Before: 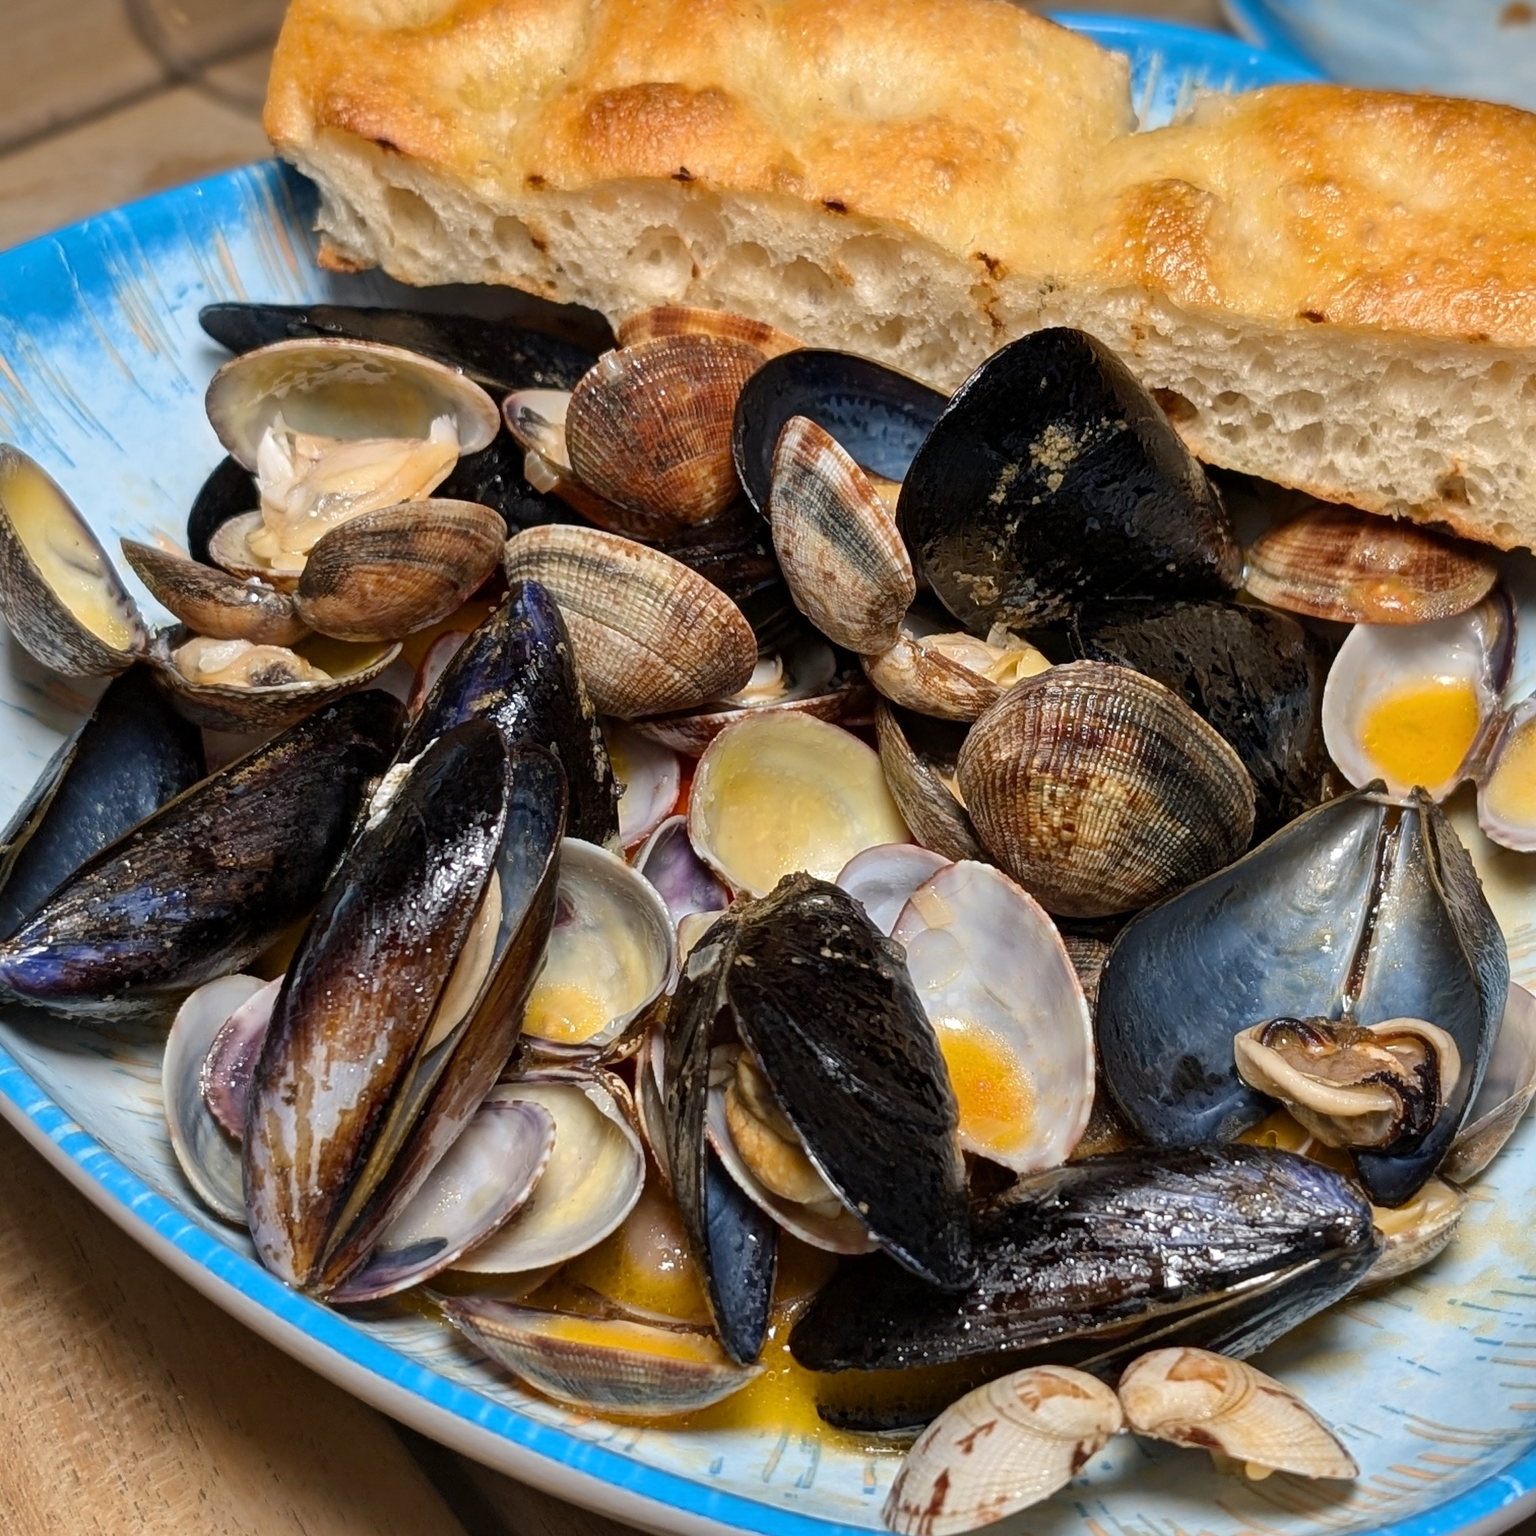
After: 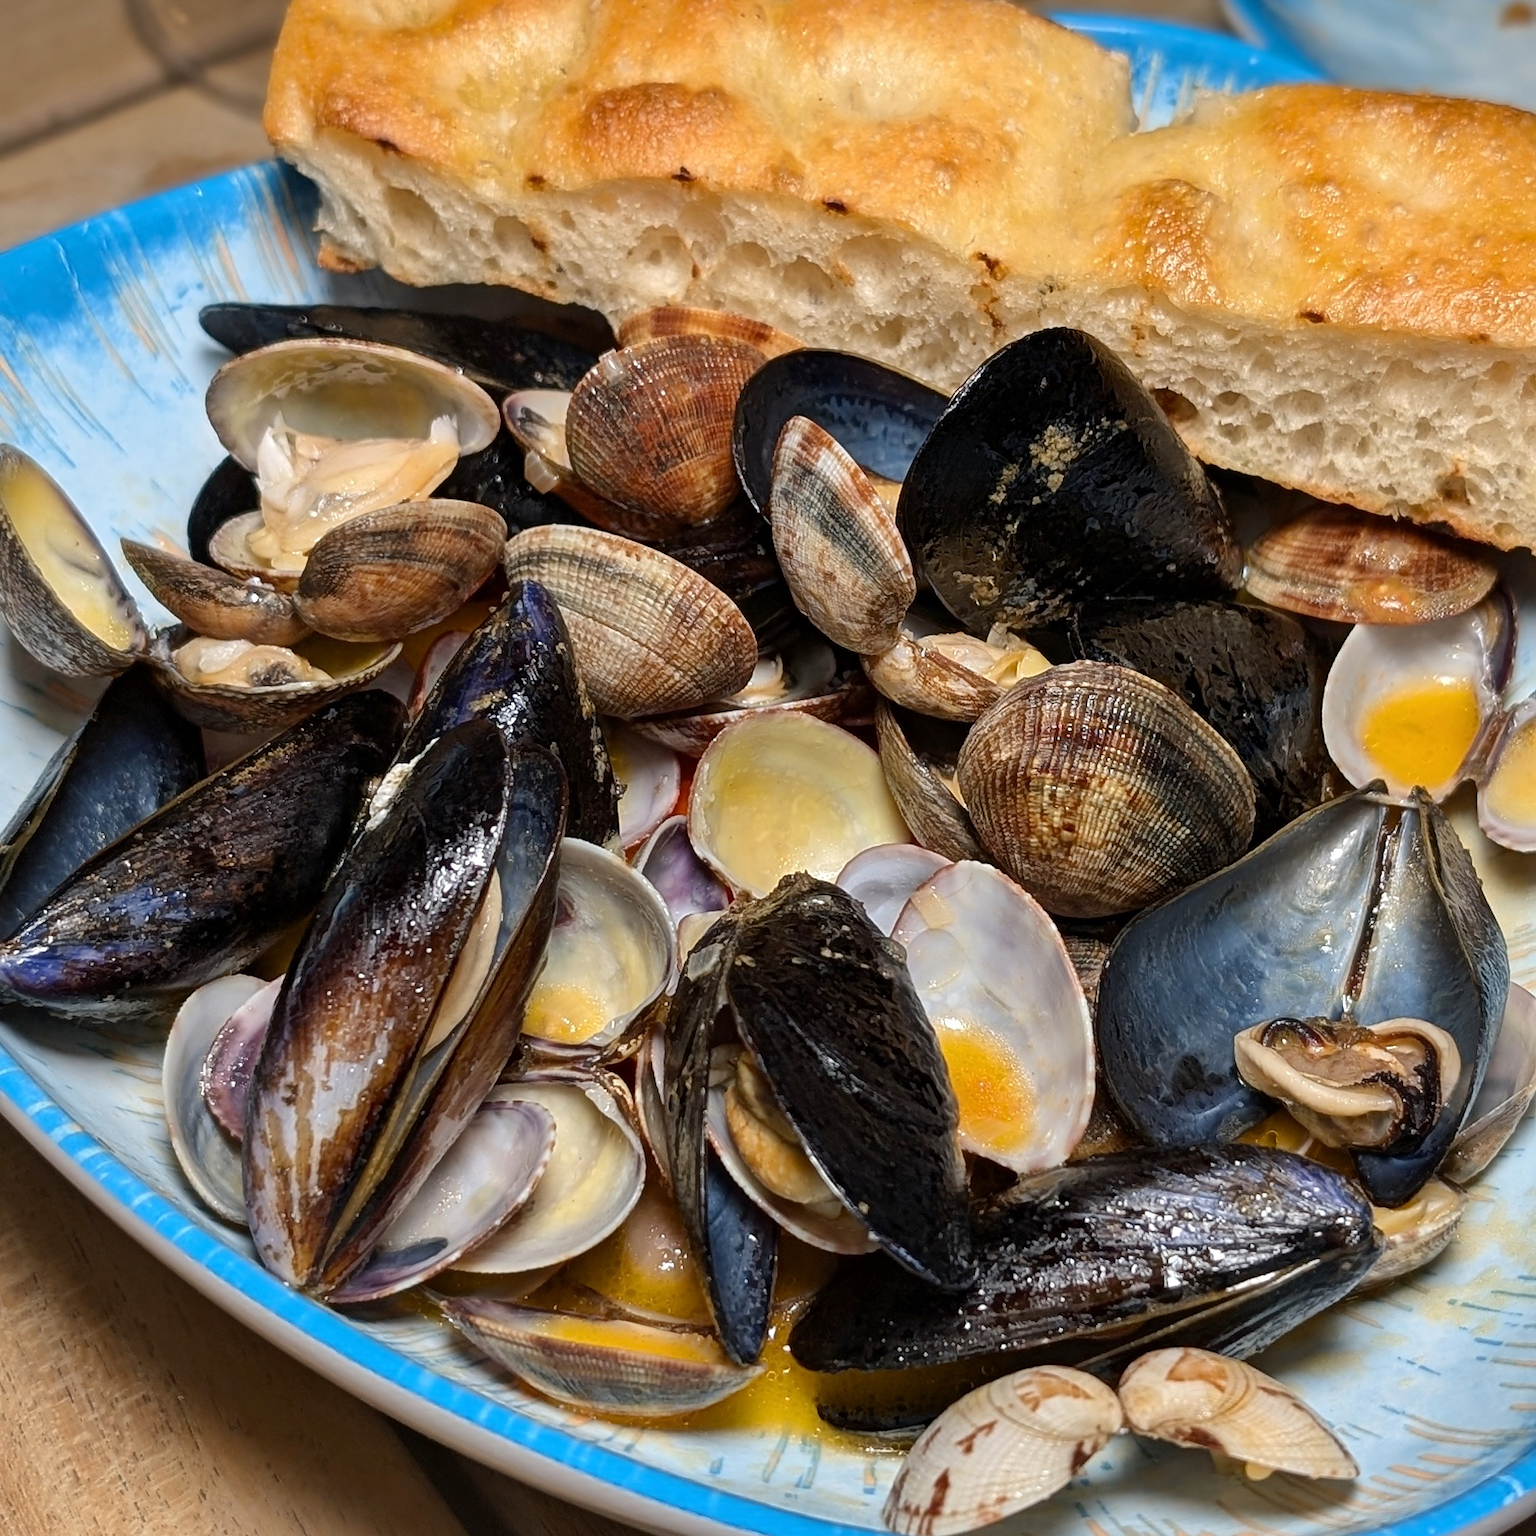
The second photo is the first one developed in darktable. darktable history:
sharpen: radius 1.048, threshold 0.956
